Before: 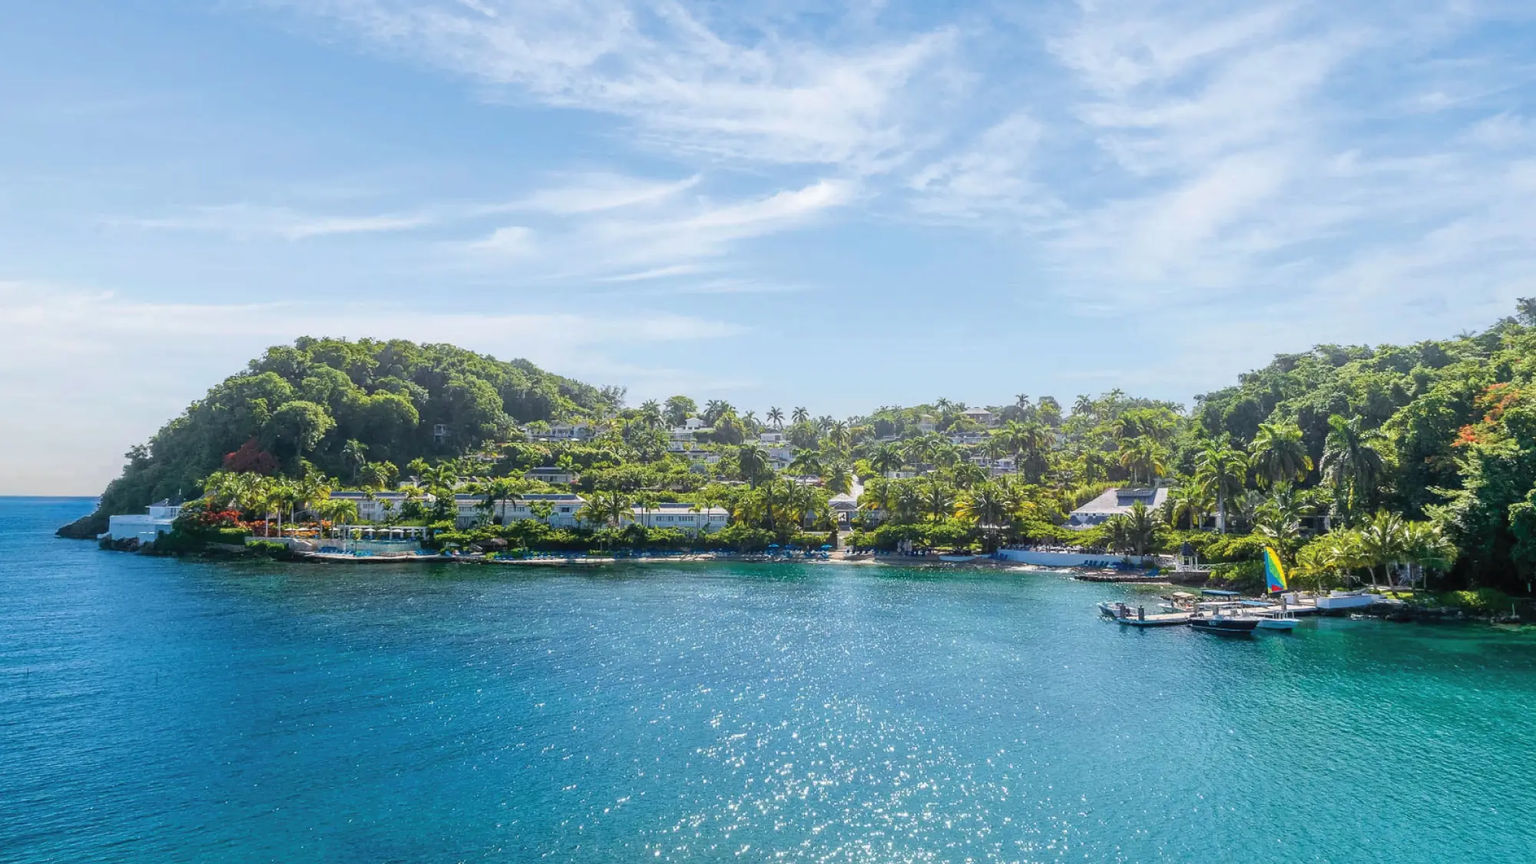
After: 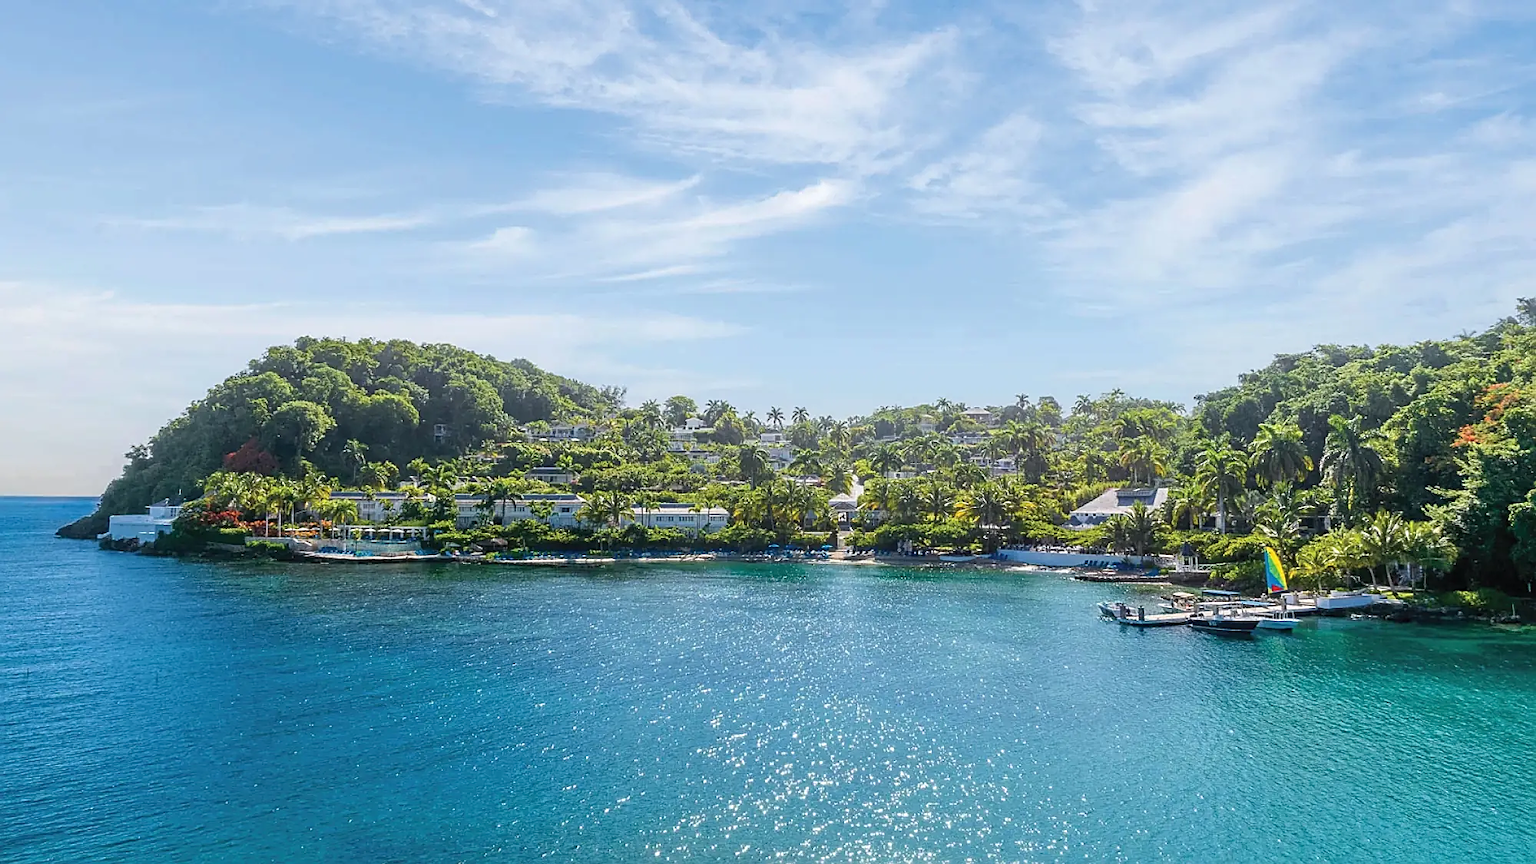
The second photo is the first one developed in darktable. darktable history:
sharpen: amount 0.587
